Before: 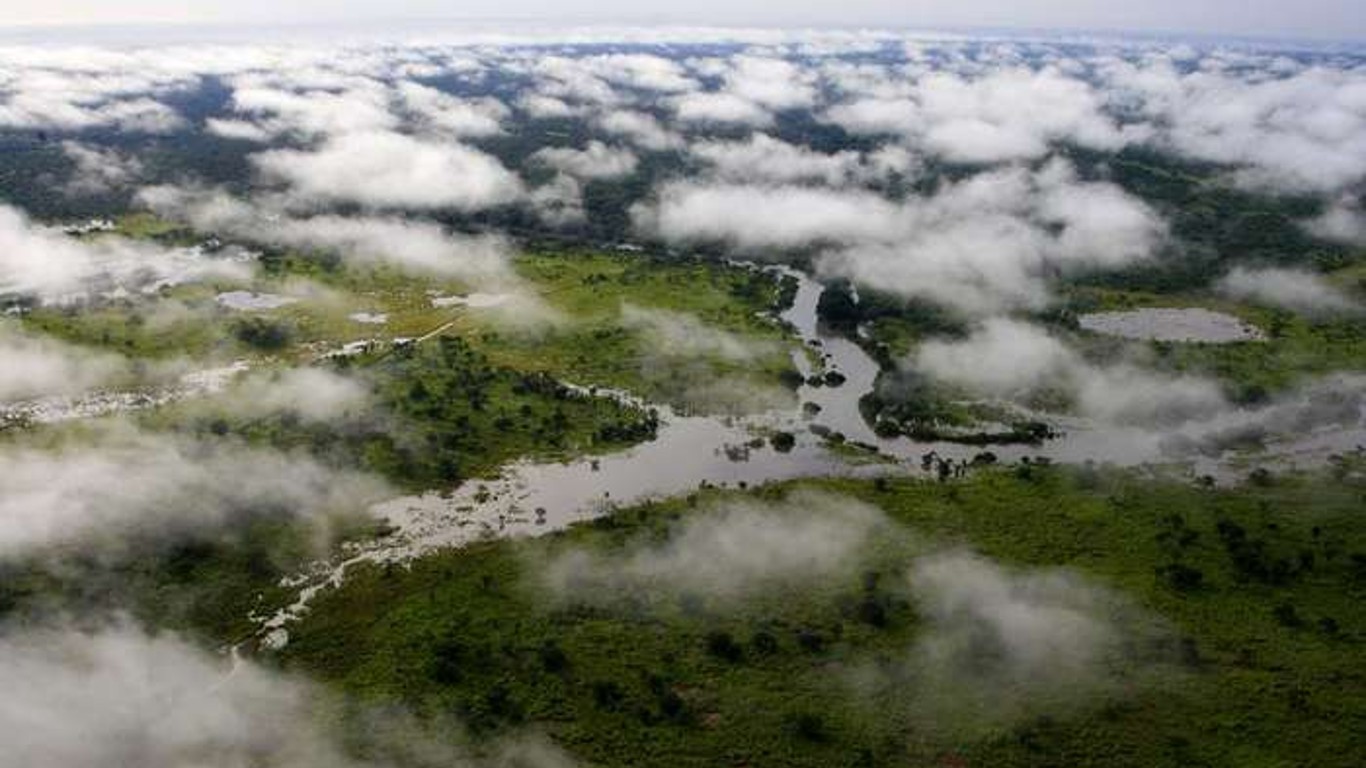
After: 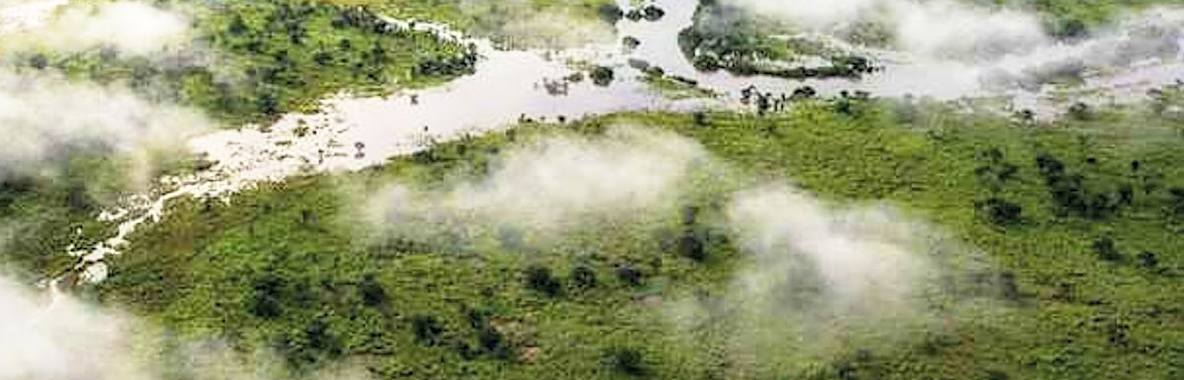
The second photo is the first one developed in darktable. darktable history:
local contrast: on, module defaults
crop and rotate: left 13.258%, top 47.722%, bottom 2.785%
contrast brightness saturation: contrast 0.104, brightness 0.317, saturation 0.143
exposure: black level correction 0, exposure 0.679 EV, compensate highlight preservation false
sharpen: on, module defaults
base curve: curves: ch0 [(0, 0) (0.088, 0.125) (0.176, 0.251) (0.354, 0.501) (0.613, 0.749) (1, 0.877)], preserve colors none
color correction: highlights b* -0.038
